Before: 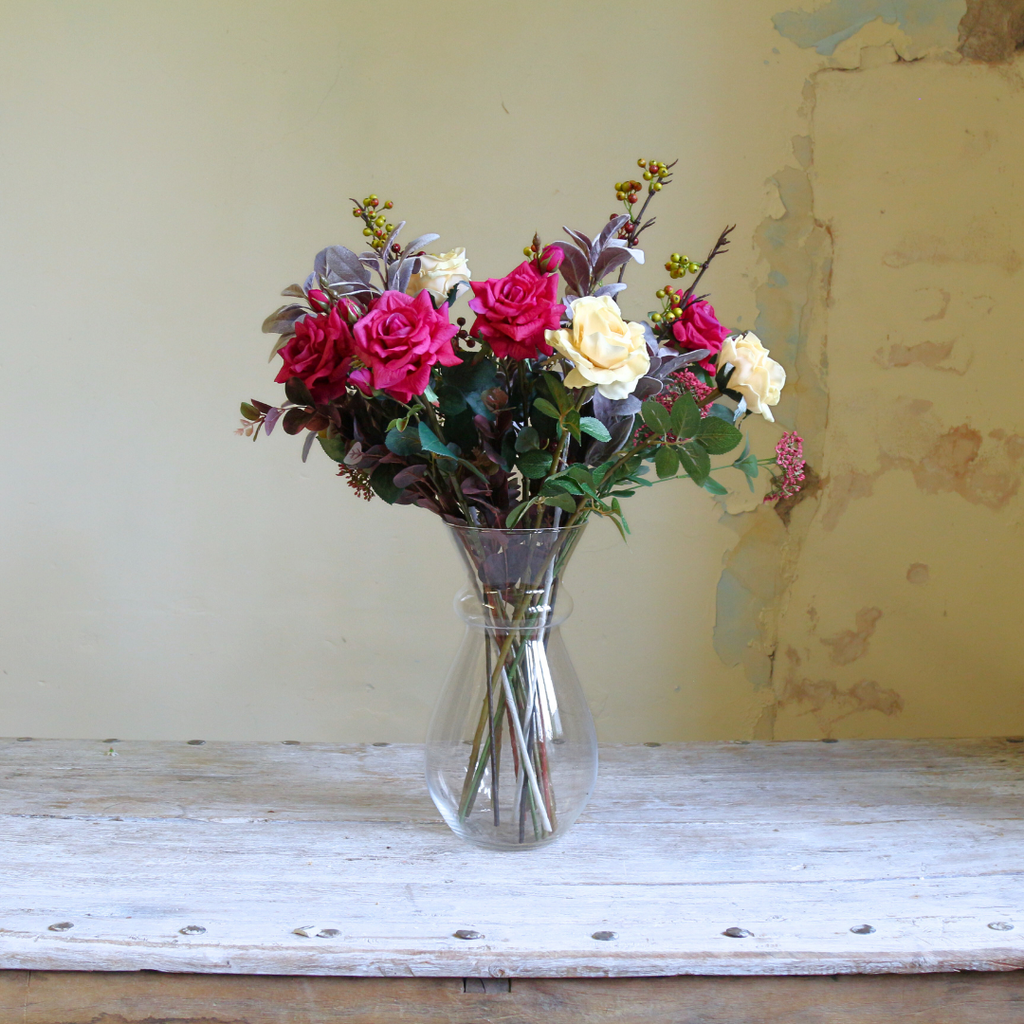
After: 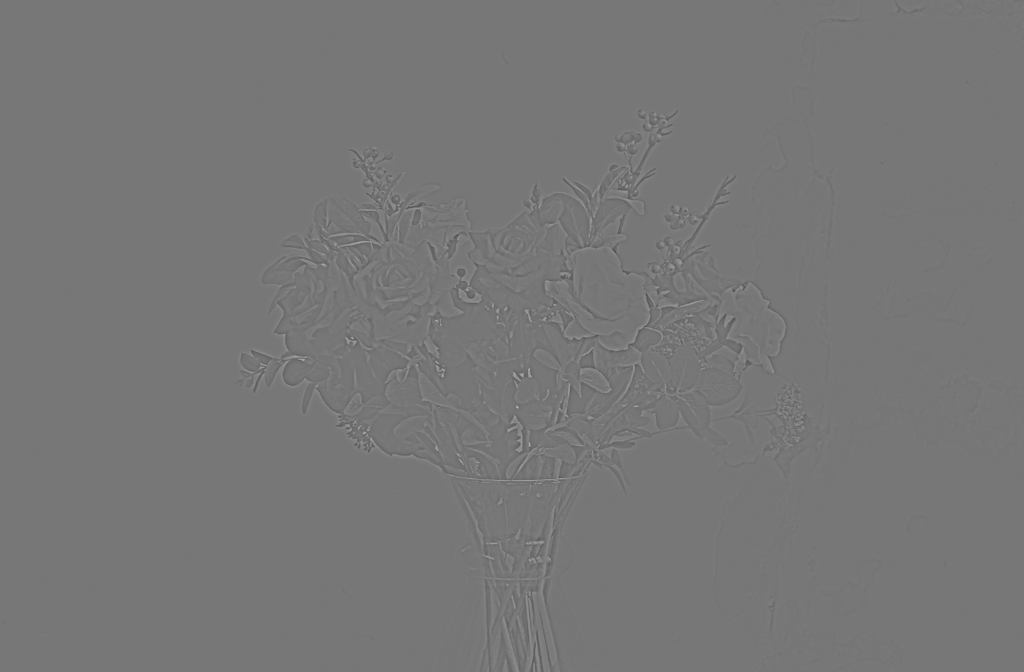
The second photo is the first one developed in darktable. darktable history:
crop and rotate: top 4.848%, bottom 29.503%
highpass: sharpness 5.84%, contrast boost 8.44%
color zones: curves: ch1 [(0, 0.513) (0.143, 0.524) (0.286, 0.511) (0.429, 0.506) (0.571, 0.503) (0.714, 0.503) (0.857, 0.508) (1, 0.513)]
